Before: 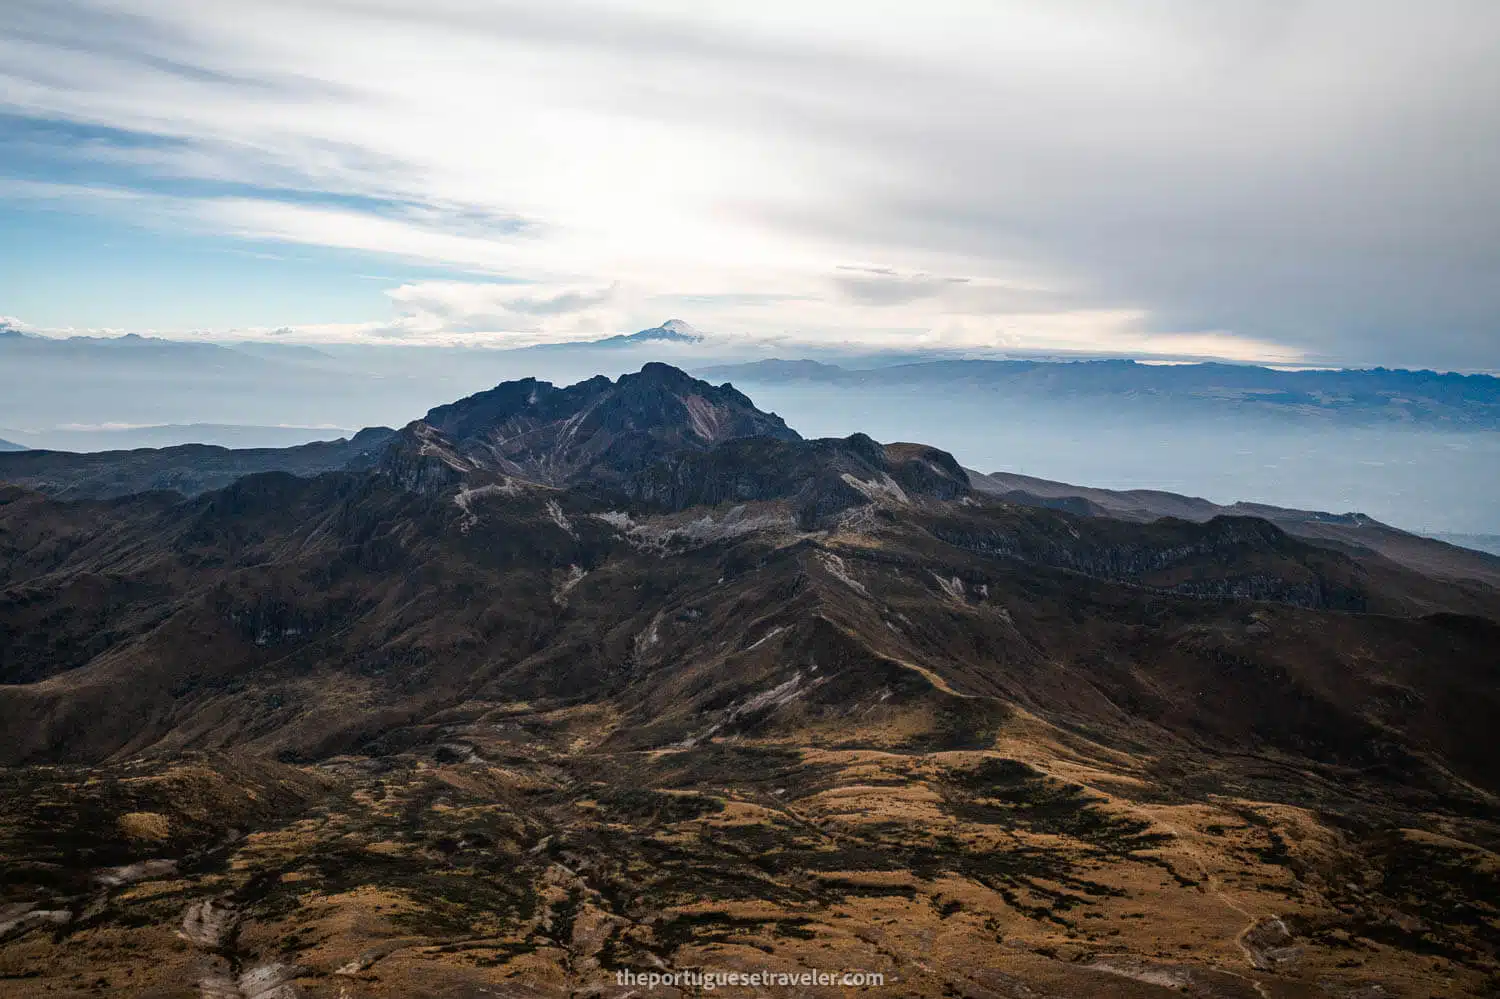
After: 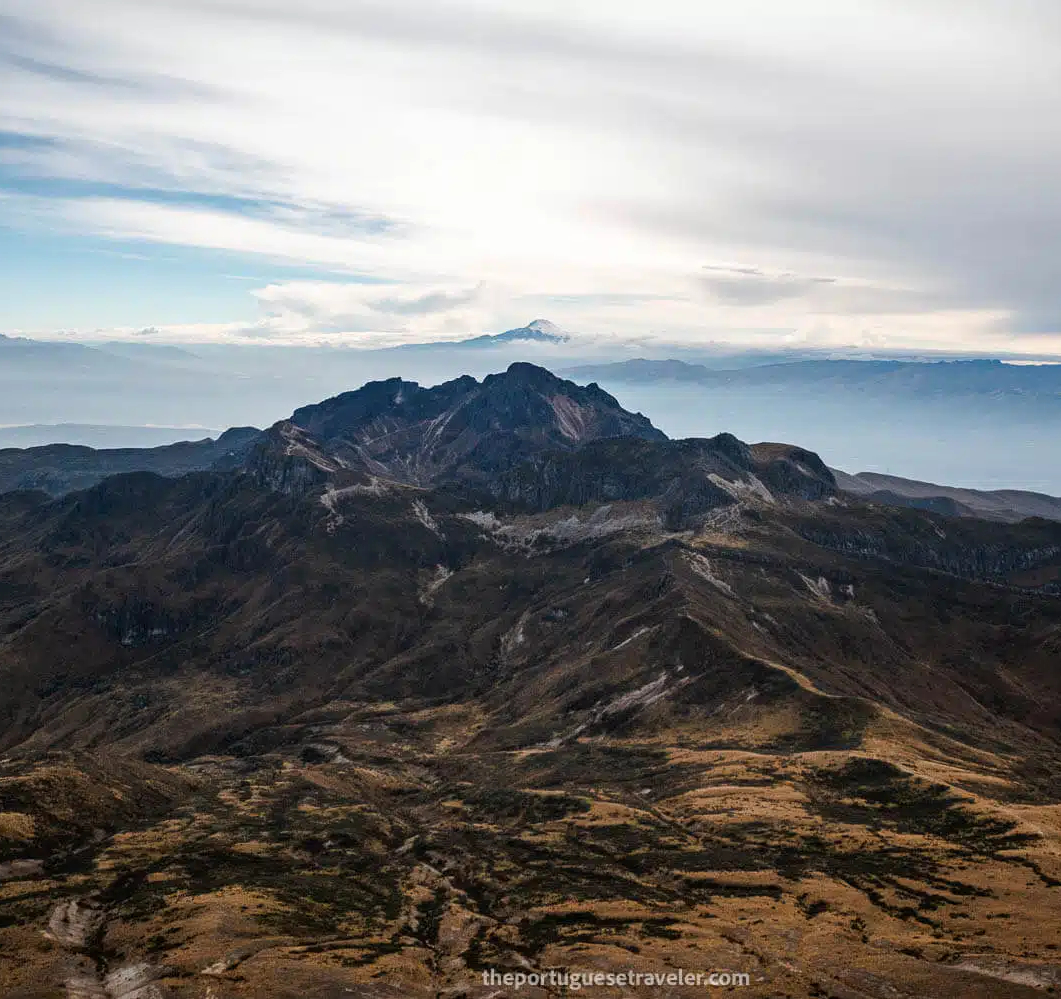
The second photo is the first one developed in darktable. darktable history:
crop and rotate: left 8.946%, right 20.273%
